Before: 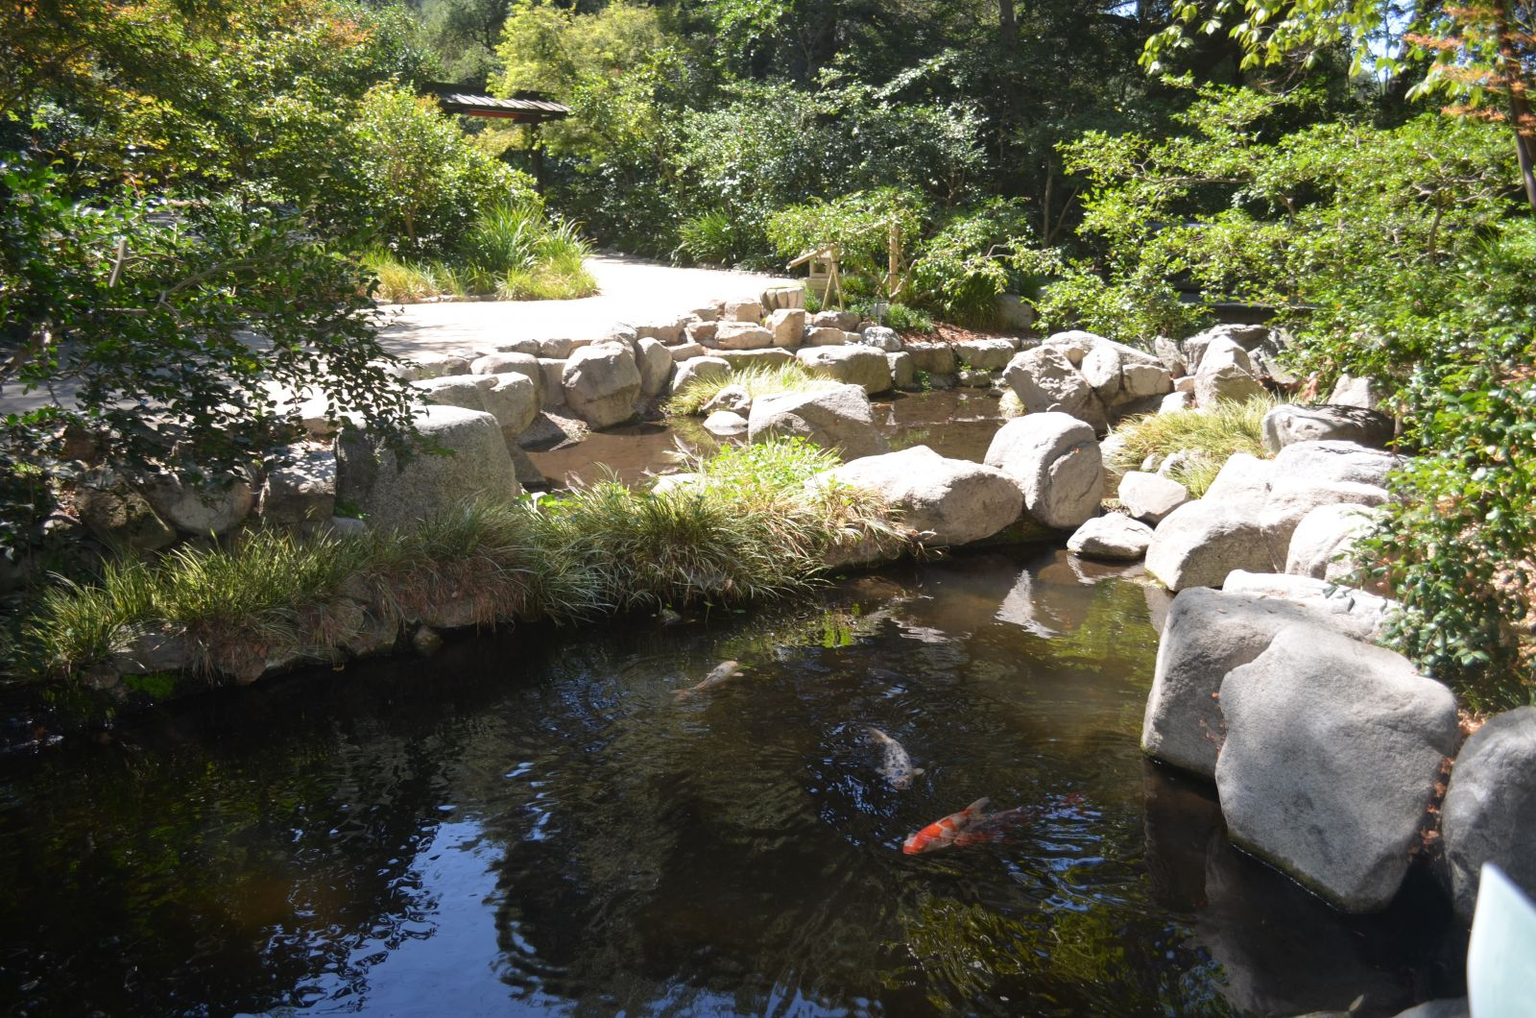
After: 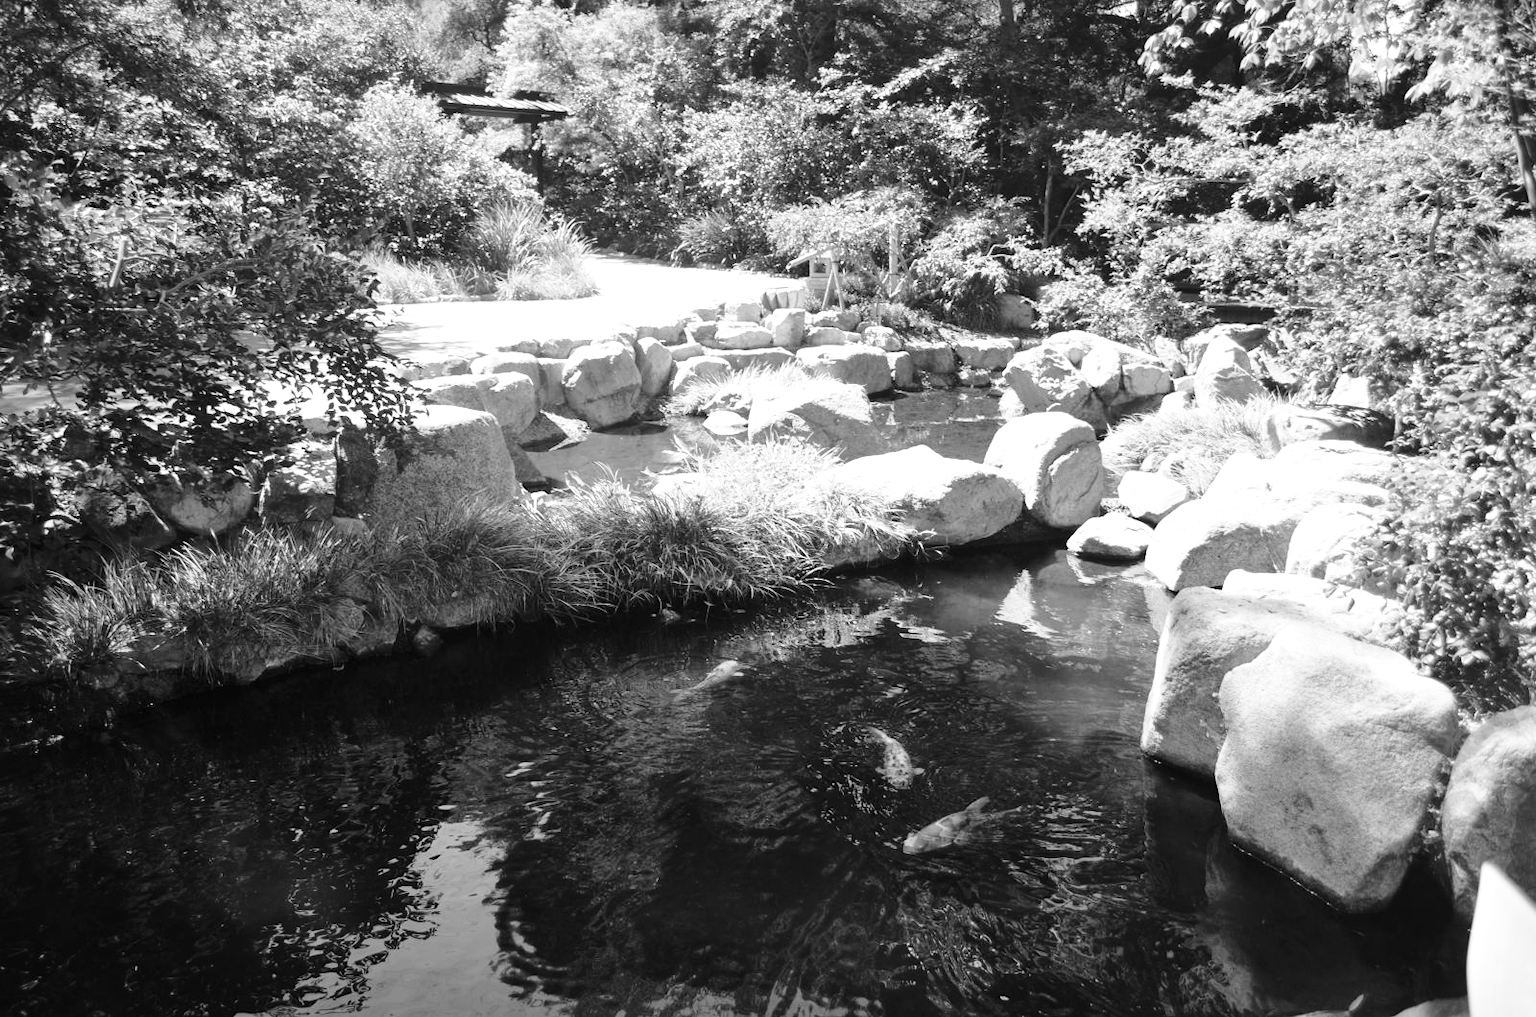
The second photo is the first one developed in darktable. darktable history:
local contrast: mode bilateral grid, contrast 20, coarseness 50, detail 120%, midtone range 0.2
base curve: curves: ch0 [(0, 0) (0.028, 0.03) (0.121, 0.232) (0.46, 0.748) (0.859, 0.968) (1, 1)], preserve colors none
color zones: curves: ch1 [(0, -0.014) (0.143, -0.013) (0.286, -0.013) (0.429, -0.016) (0.571, -0.019) (0.714, -0.015) (0.857, 0.002) (1, -0.014)]
color balance rgb: perceptual saturation grading › global saturation 35%, perceptual saturation grading › highlights -30%, perceptual saturation grading › shadows 35%, perceptual brilliance grading › global brilliance 3%, perceptual brilliance grading › highlights -3%, perceptual brilliance grading › shadows 3%
